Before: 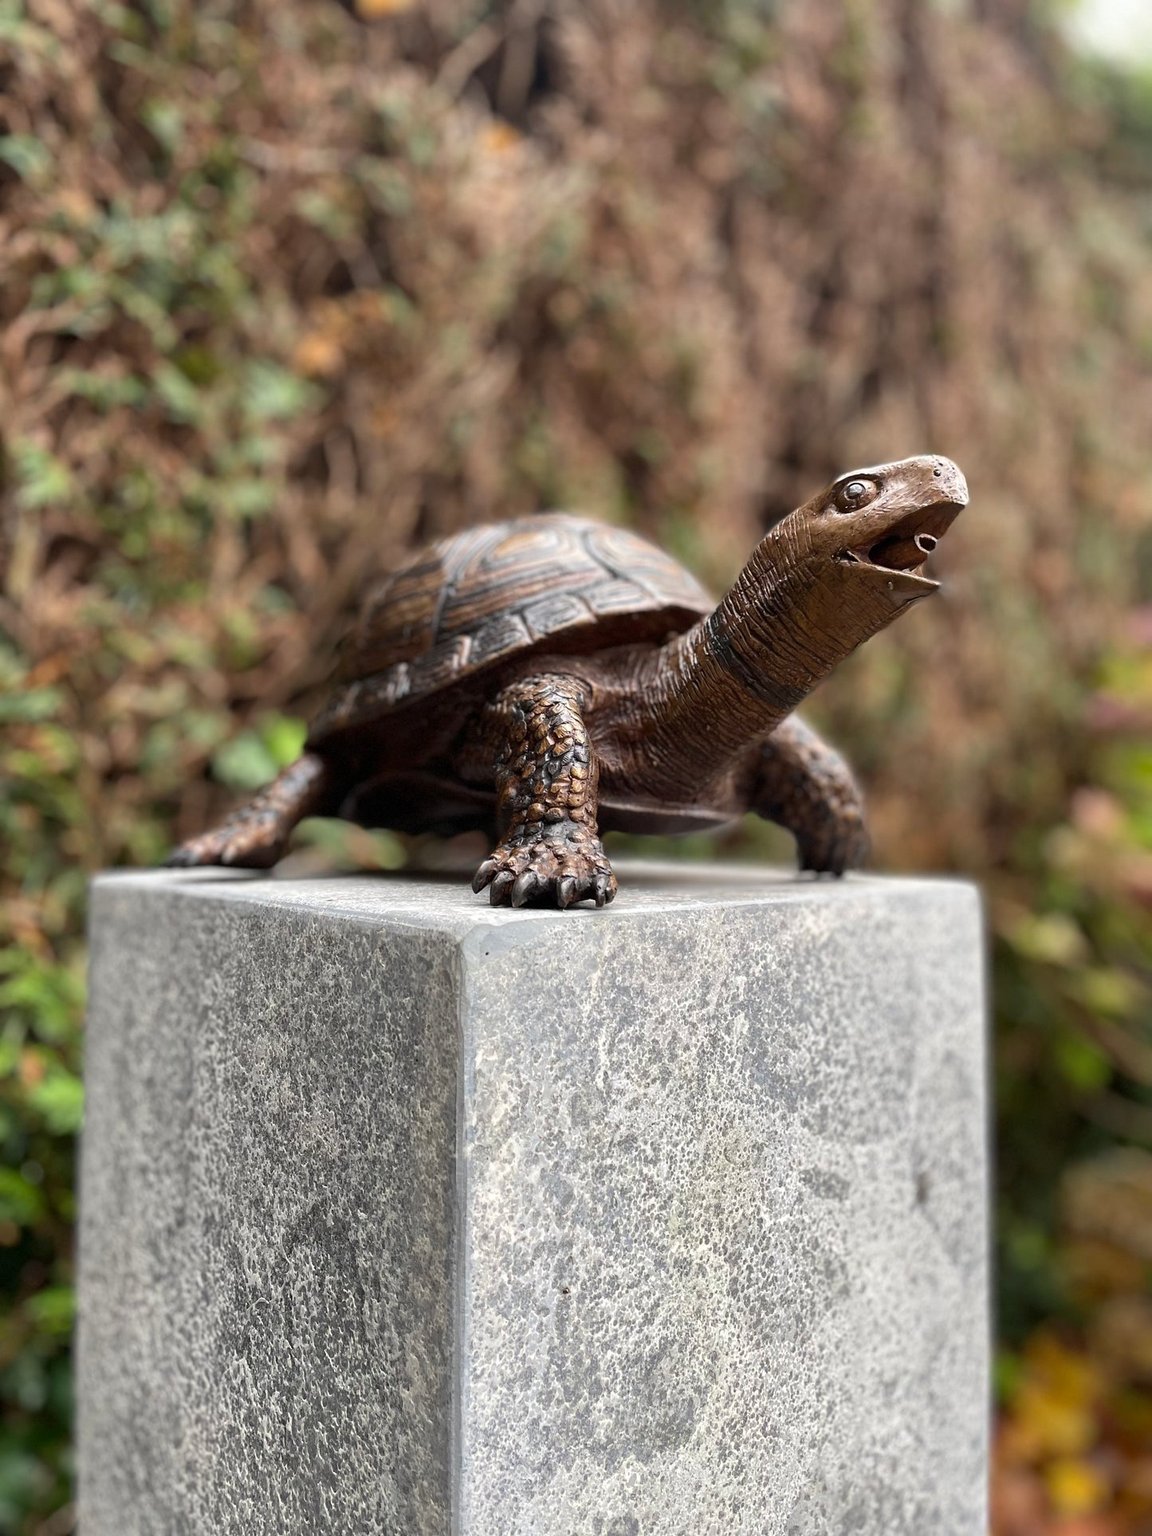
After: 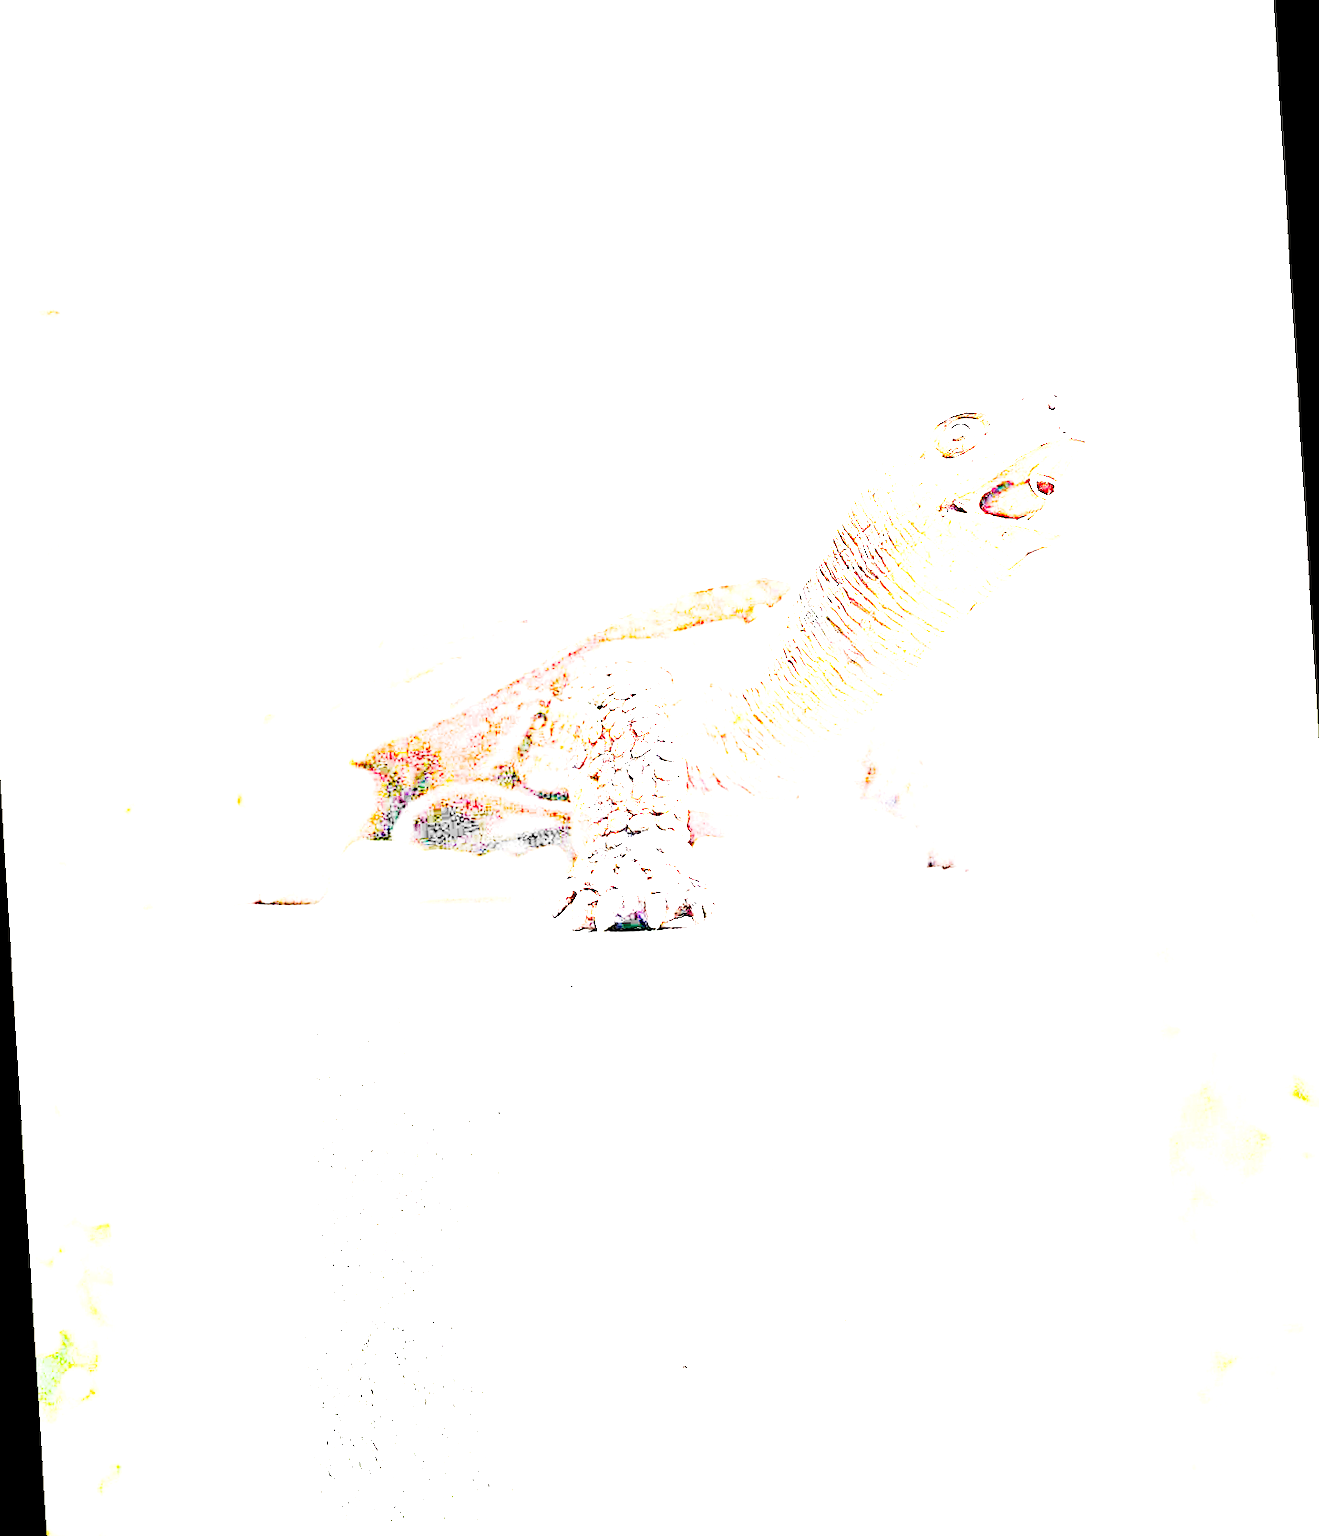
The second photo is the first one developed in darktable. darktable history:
rotate and perspective: rotation -3.52°, crop left 0.036, crop right 0.964, crop top 0.081, crop bottom 0.919
exposure: exposure 8 EV, compensate highlight preservation false
base curve: curves: ch0 [(0, 0) (0, 0.001) (0.001, 0.001) (0.004, 0.002) (0.007, 0.004) (0.015, 0.013) (0.033, 0.045) (0.052, 0.096) (0.075, 0.17) (0.099, 0.241) (0.163, 0.42) (0.219, 0.55) (0.259, 0.616) (0.327, 0.722) (0.365, 0.765) (0.522, 0.873) (0.547, 0.881) (0.689, 0.919) (0.826, 0.952) (1, 1)], preserve colors none
sharpen: radius 4.883
